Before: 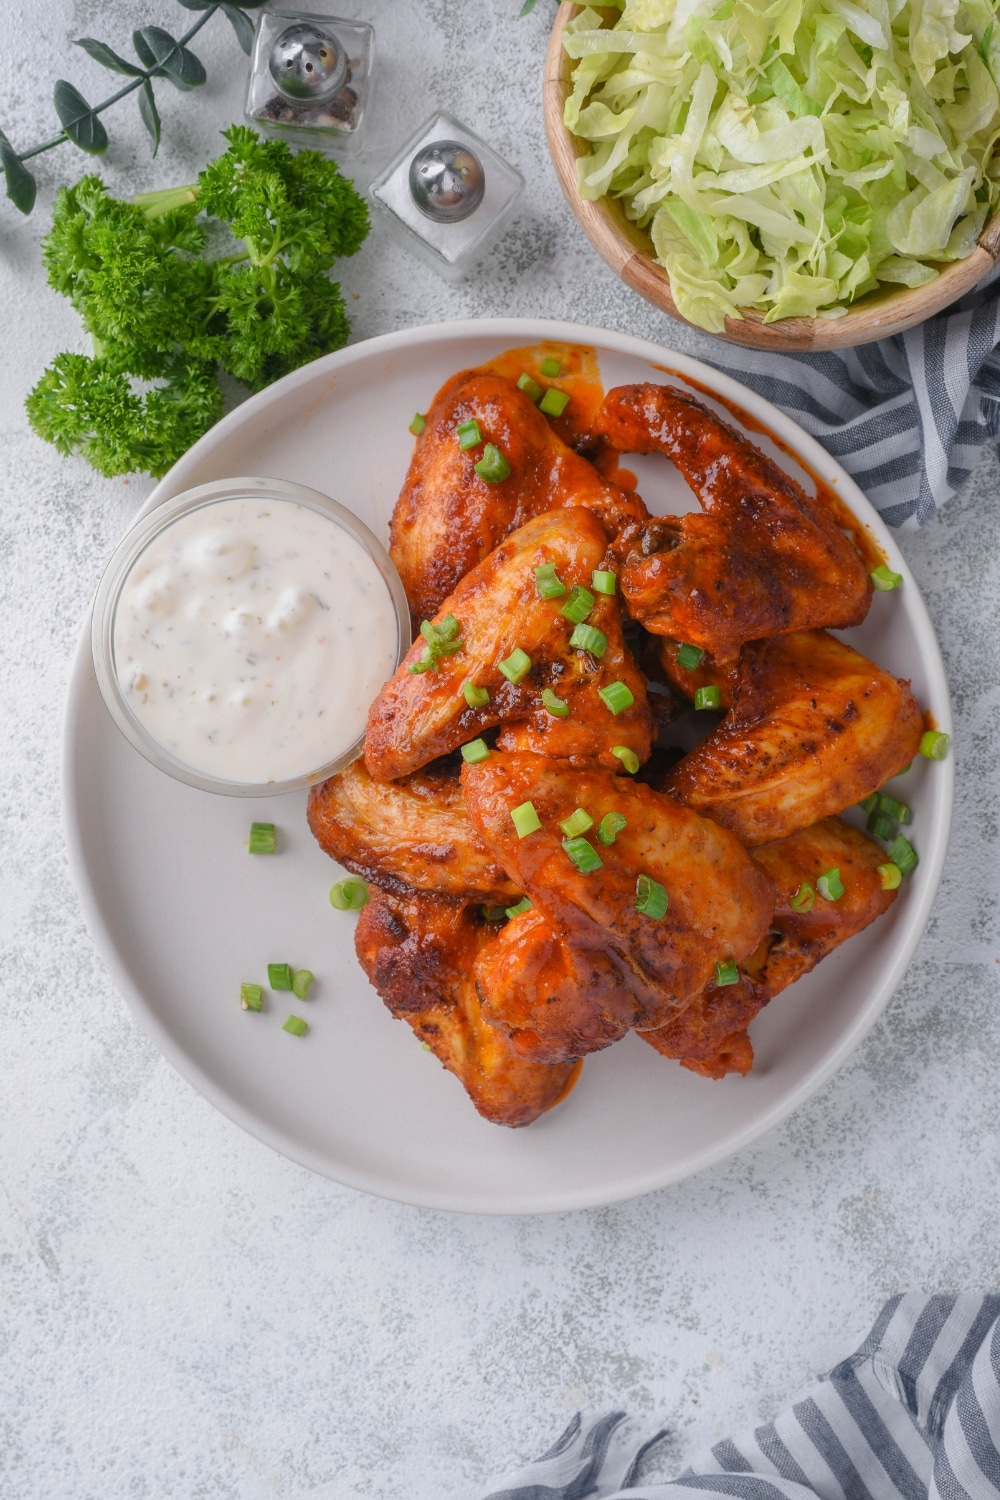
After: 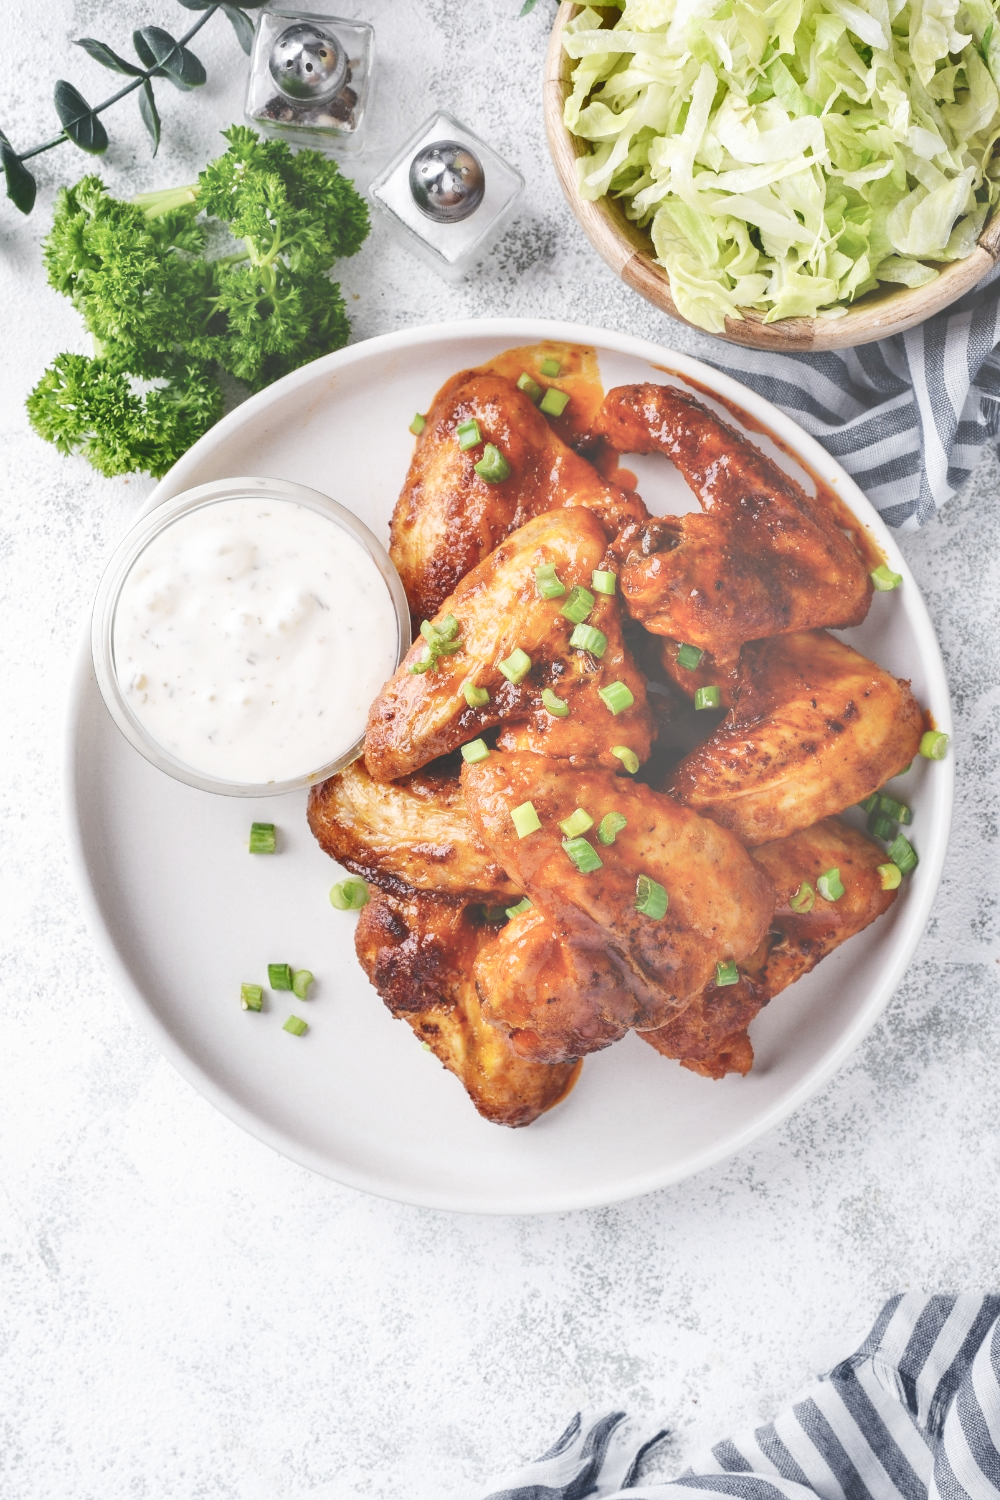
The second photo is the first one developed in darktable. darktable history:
shadows and highlights: radius 101.63, shadows 50.48, highlights -64.25, soften with gaussian
base curve: curves: ch0 [(0, 0.003) (0.001, 0.002) (0.006, 0.004) (0.02, 0.022) (0.048, 0.086) (0.094, 0.234) (0.162, 0.431) (0.258, 0.629) (0.385, 0.8) (0.548, 0.918) (0.751, 0.988) (1, 1)], preserve colors none
exposure: black level correction -0.087, compensate highlight preservation false
